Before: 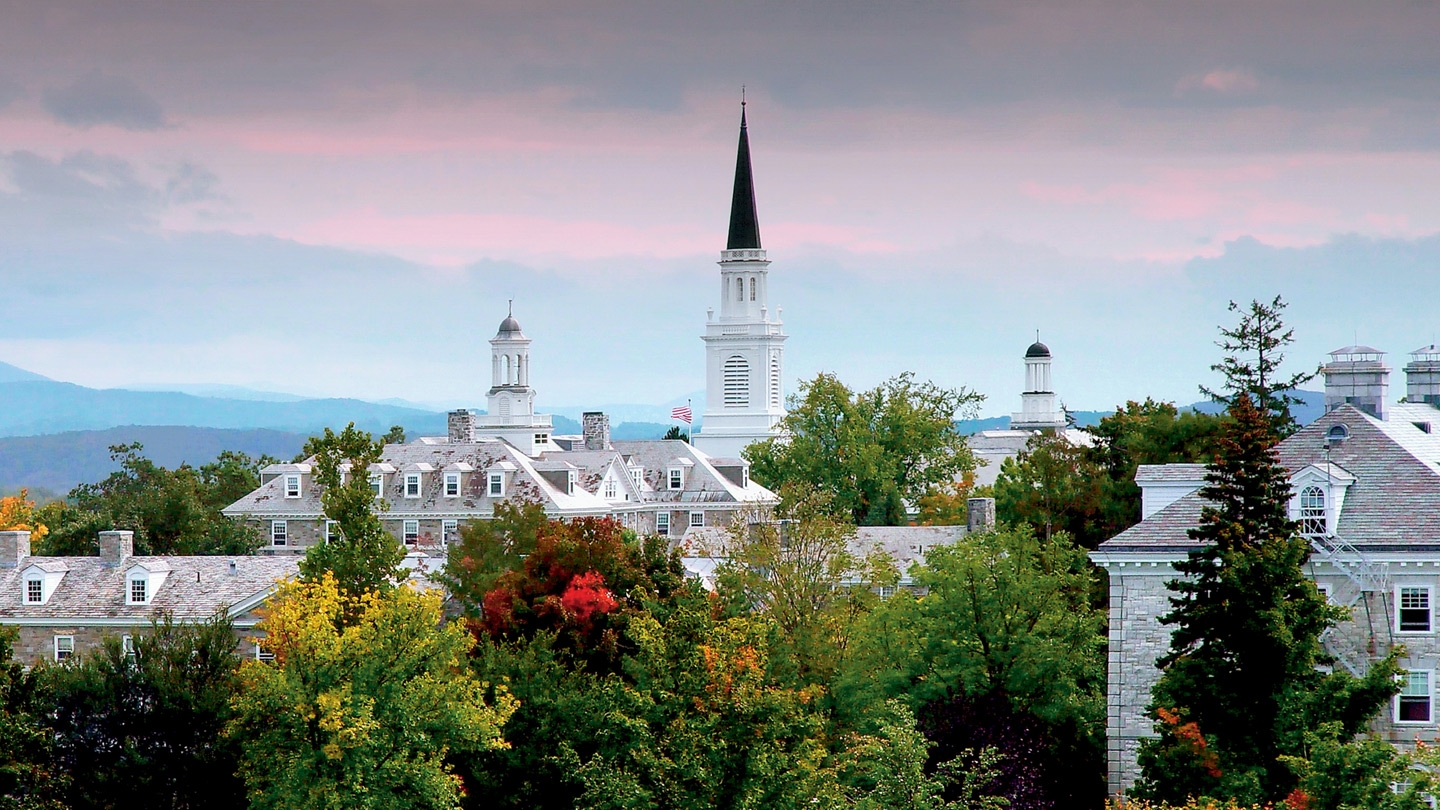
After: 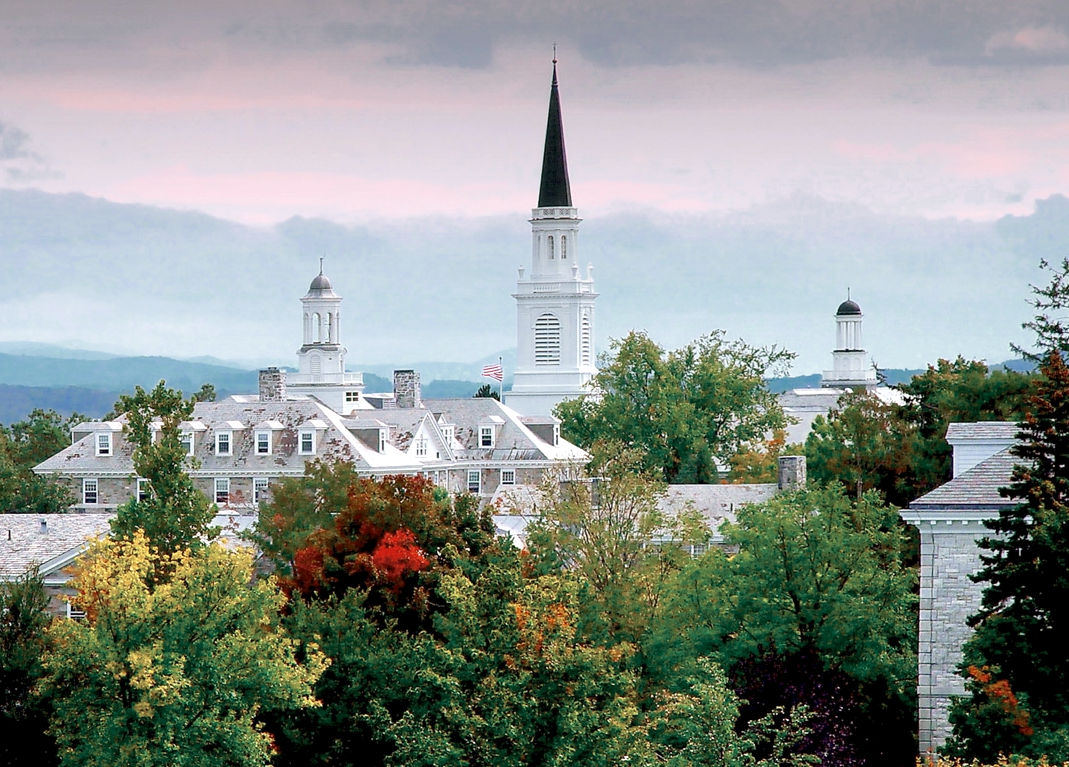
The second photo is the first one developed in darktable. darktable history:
crop and rotate: left 13.15%, top 5.251%, right 12.609%
exposure: black level correction 0.001, exposure 0.5 EV, compensate exposure bias true, compensate highlight preservation false
color zones: curves: ch0 [(0, 0.5) (0.125, 0.4) (0.25, 0.5) (0.375, 0.4) (0.5, 0.4) (0.625, 0.35) (0.75, 0.35) (0.875, 0.5)]; ch1 [(0, 0.35) (0.125, 0.45) (0.25, 0.35) (0.375, 0.35) (0.5, 0.35) (0.625, 0.35) (0.75, 0.45) (0.875, 0.35)]; ch2 [(0, 0.6) (0.125, 0.5) (0.25, 0.5) (0.375, 0.6) (0.5, 0.6) (0.625, 0.5) (0.75, 0.5) (0.875, 0.5)]
color balance rgb: contrast -10%
